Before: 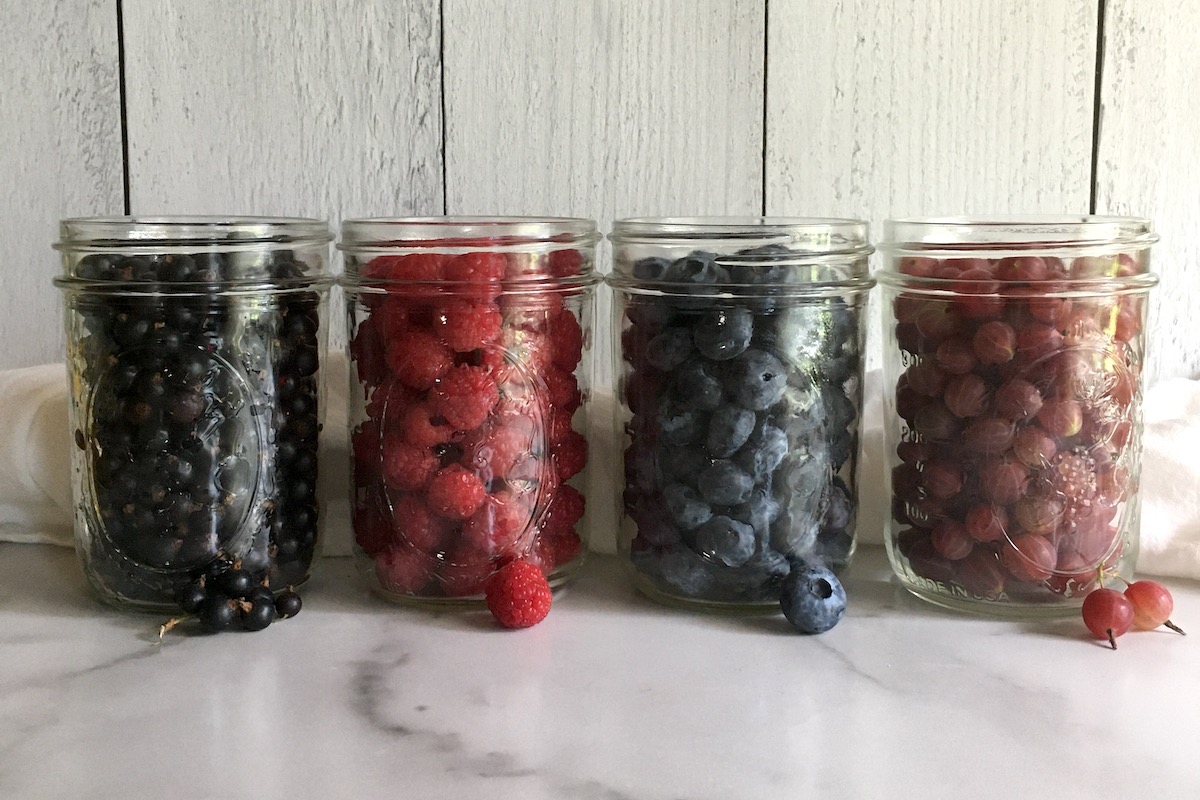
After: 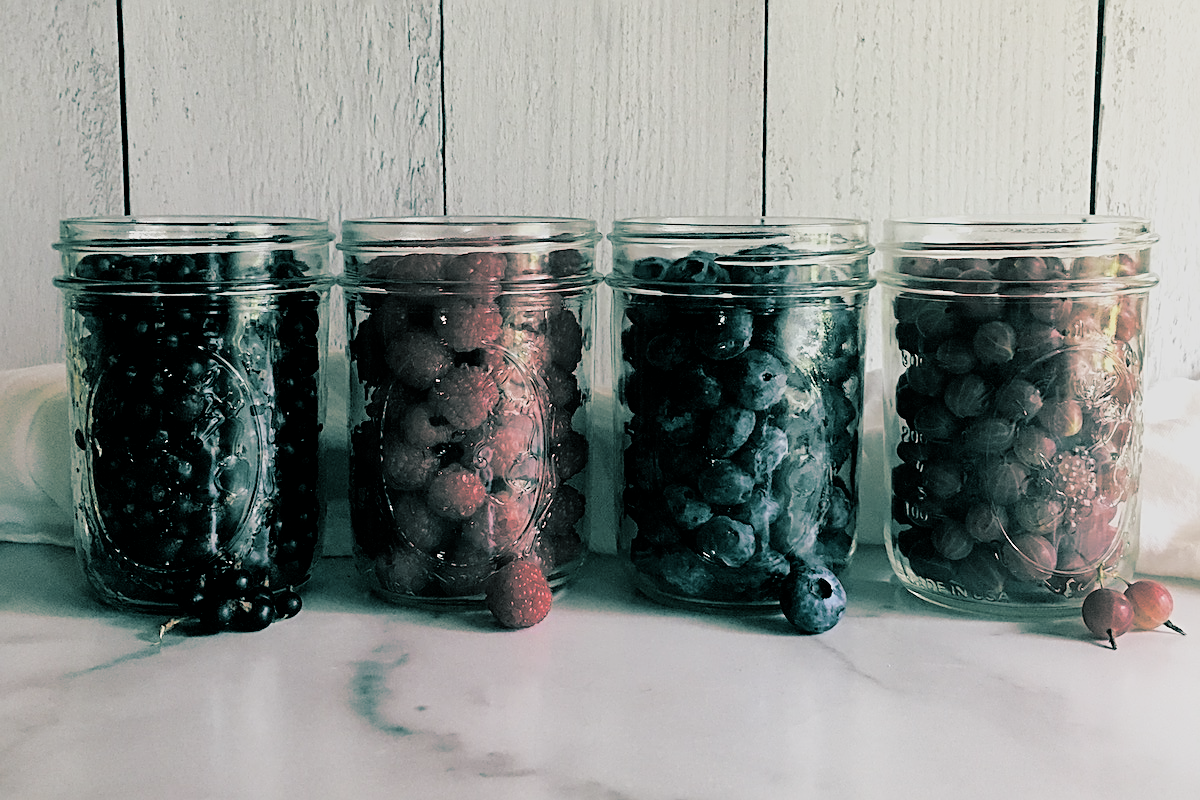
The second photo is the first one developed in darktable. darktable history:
split-toning: shadows › hue 183.6°, shadows › saturation 0.52, highlights › hue 0°, highlights › saturation 0
filmic rgb: black relative exposure -5 EV, hardness 2.88, contrast 1.2, highlights saturation mix -30%
sharpen: amount 0.6
